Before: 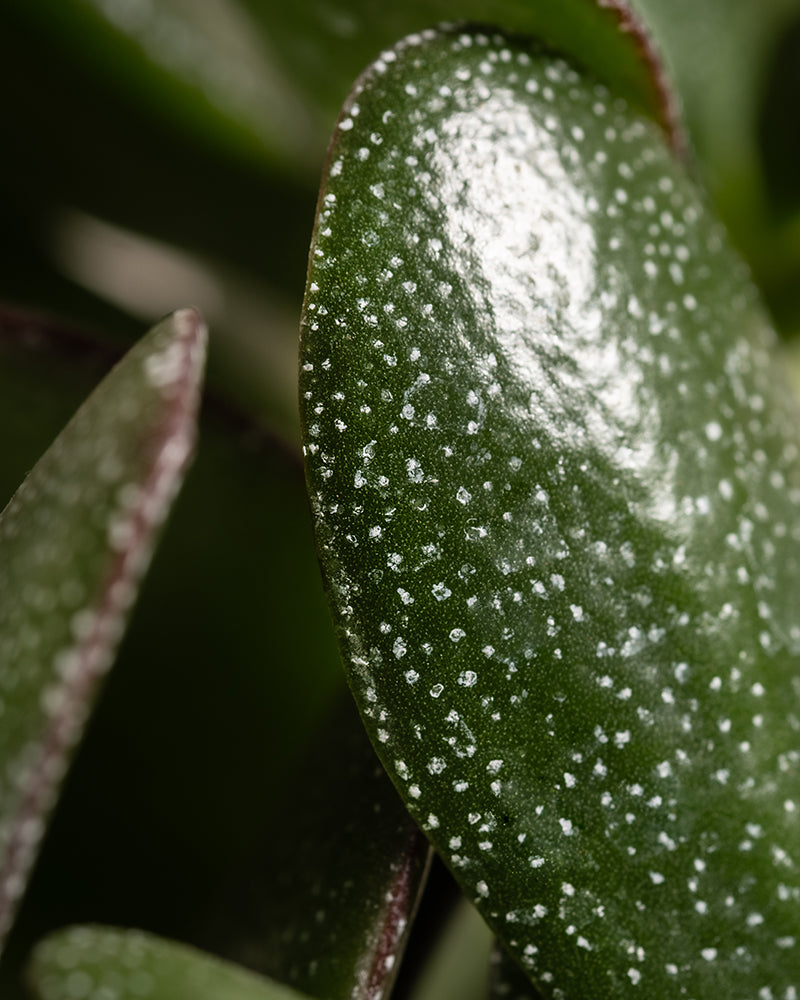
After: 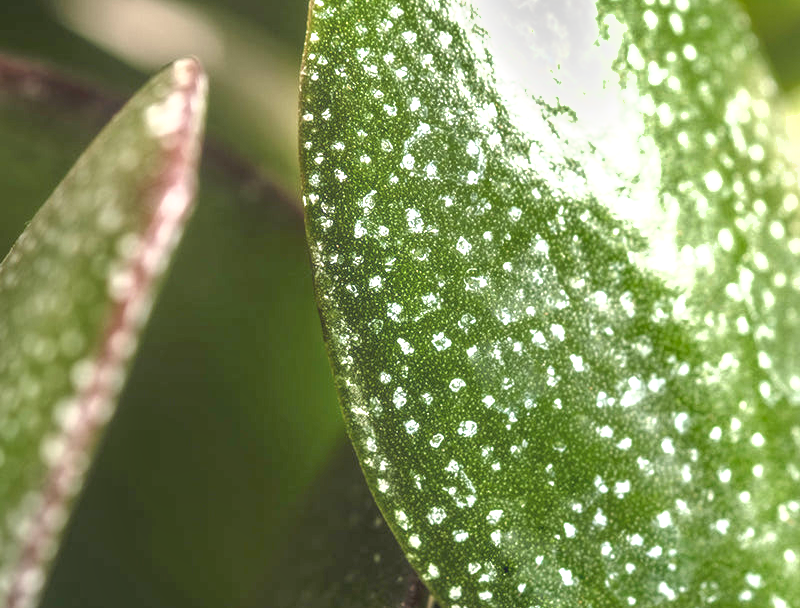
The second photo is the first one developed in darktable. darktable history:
exposure: black level correction 0, exposure 1.955 EV, compensate highlight preservation false
crop and rotate: top 25.063%, bottom 14.046%
local contrast: highlights 72%, shadows 12%, midtone range 0.19
shadows and highlights: low approximation 0.01, soften with gaussian
